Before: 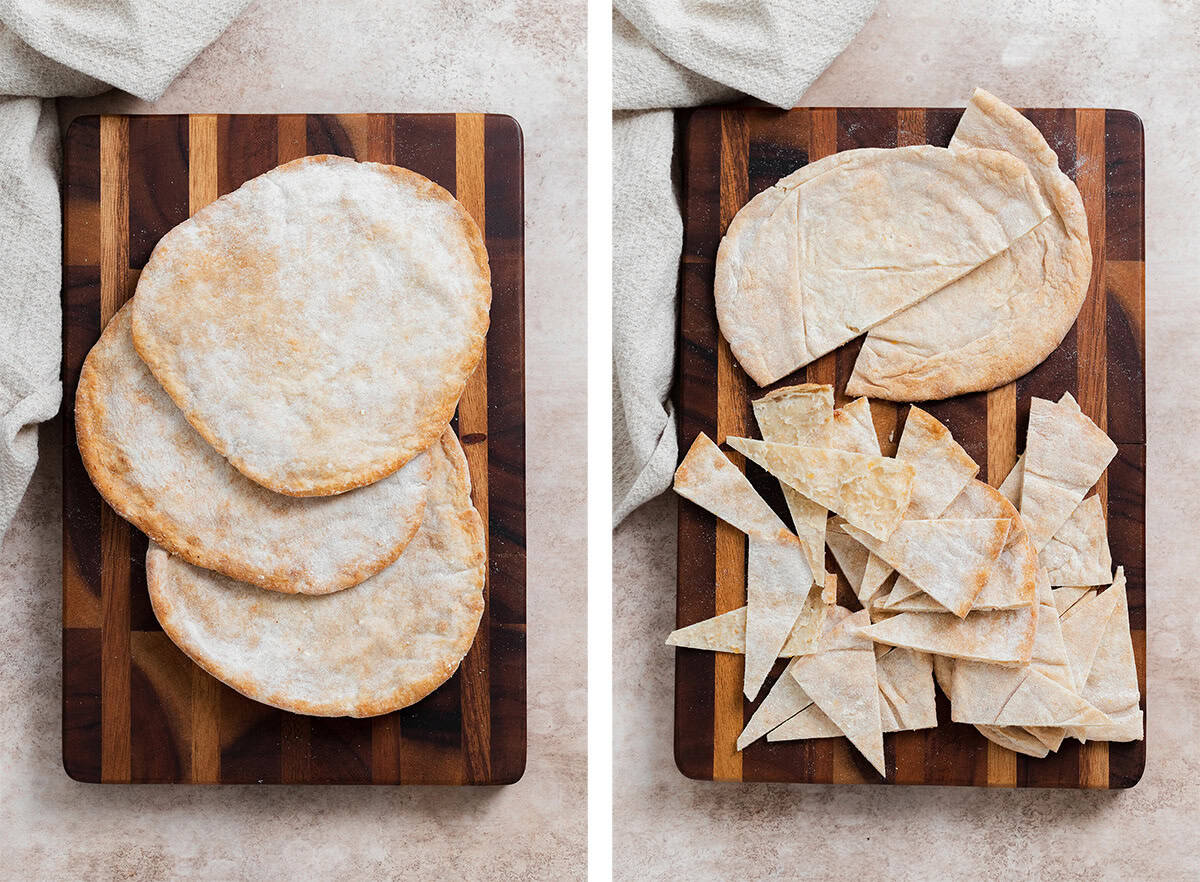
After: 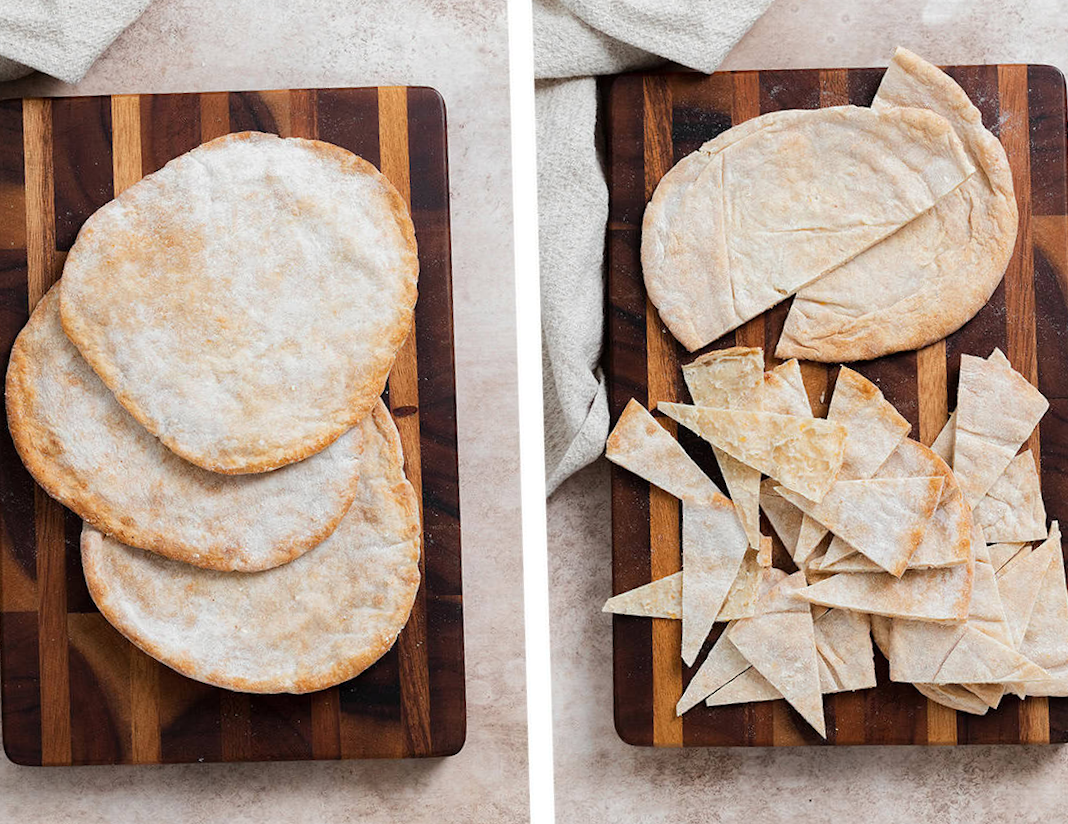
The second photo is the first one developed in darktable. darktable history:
rotate and perspective: rotation -4.86°, automatic cropping off
crop and rotate: angle -3.27°, left 5.211%, top 5.211%, right 4.607%, bottom 4.607%
white balance: emerald 1
